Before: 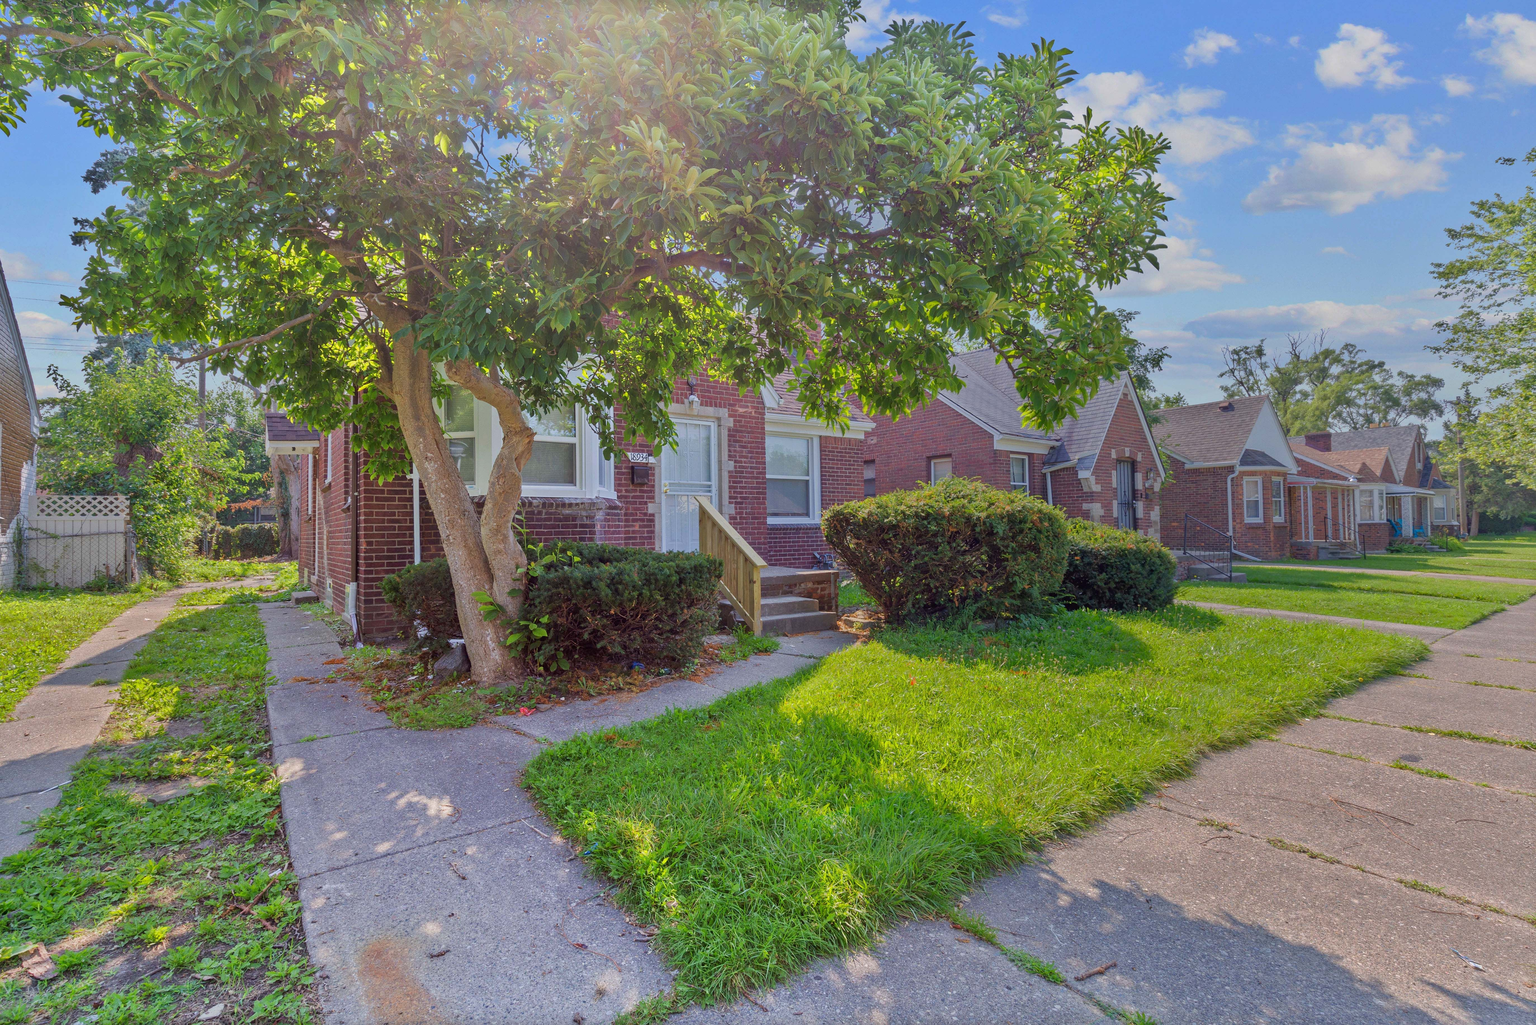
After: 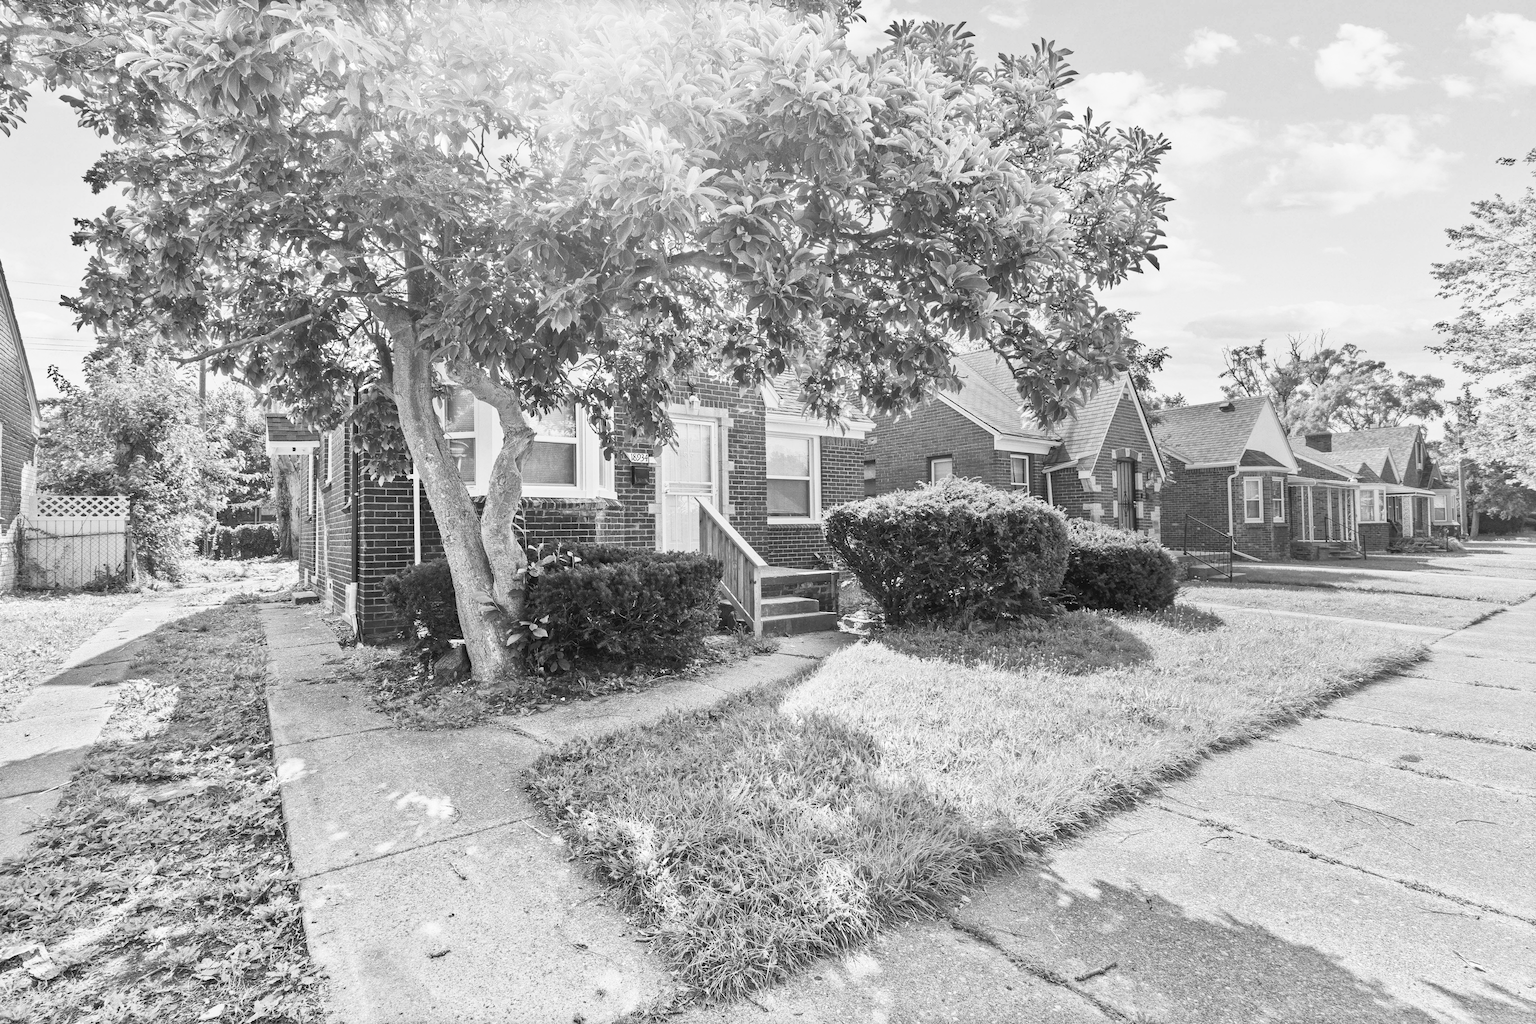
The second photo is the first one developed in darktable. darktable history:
contrast brightness saturation: contrast 0.53, brightness 0.487, saturation -0.999
